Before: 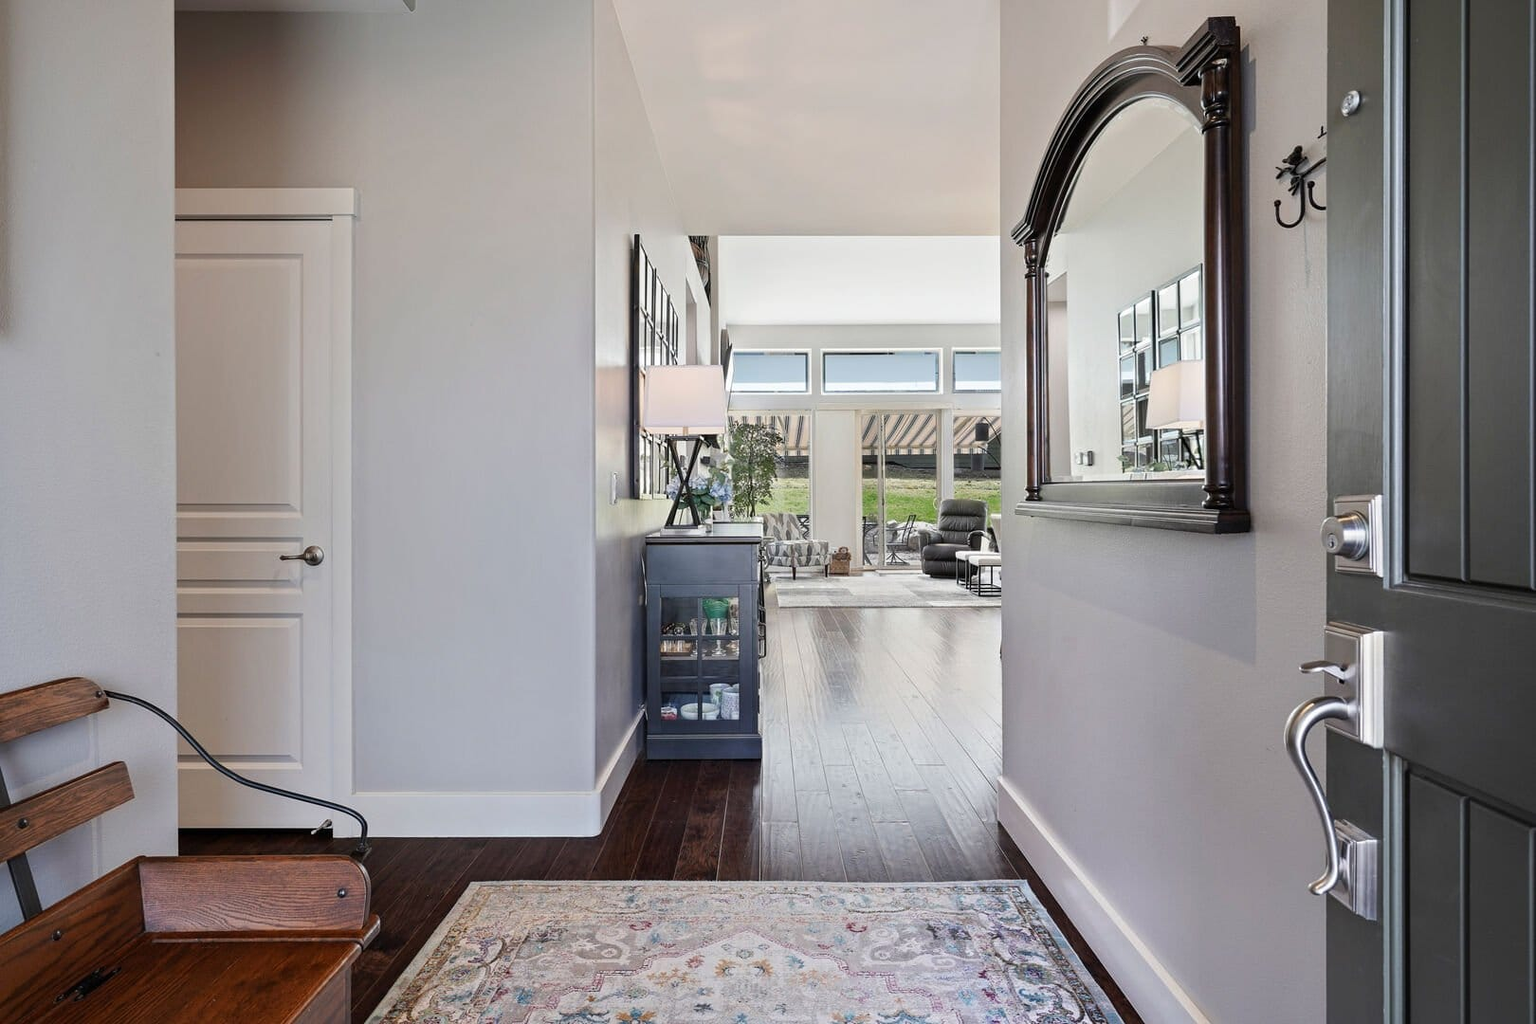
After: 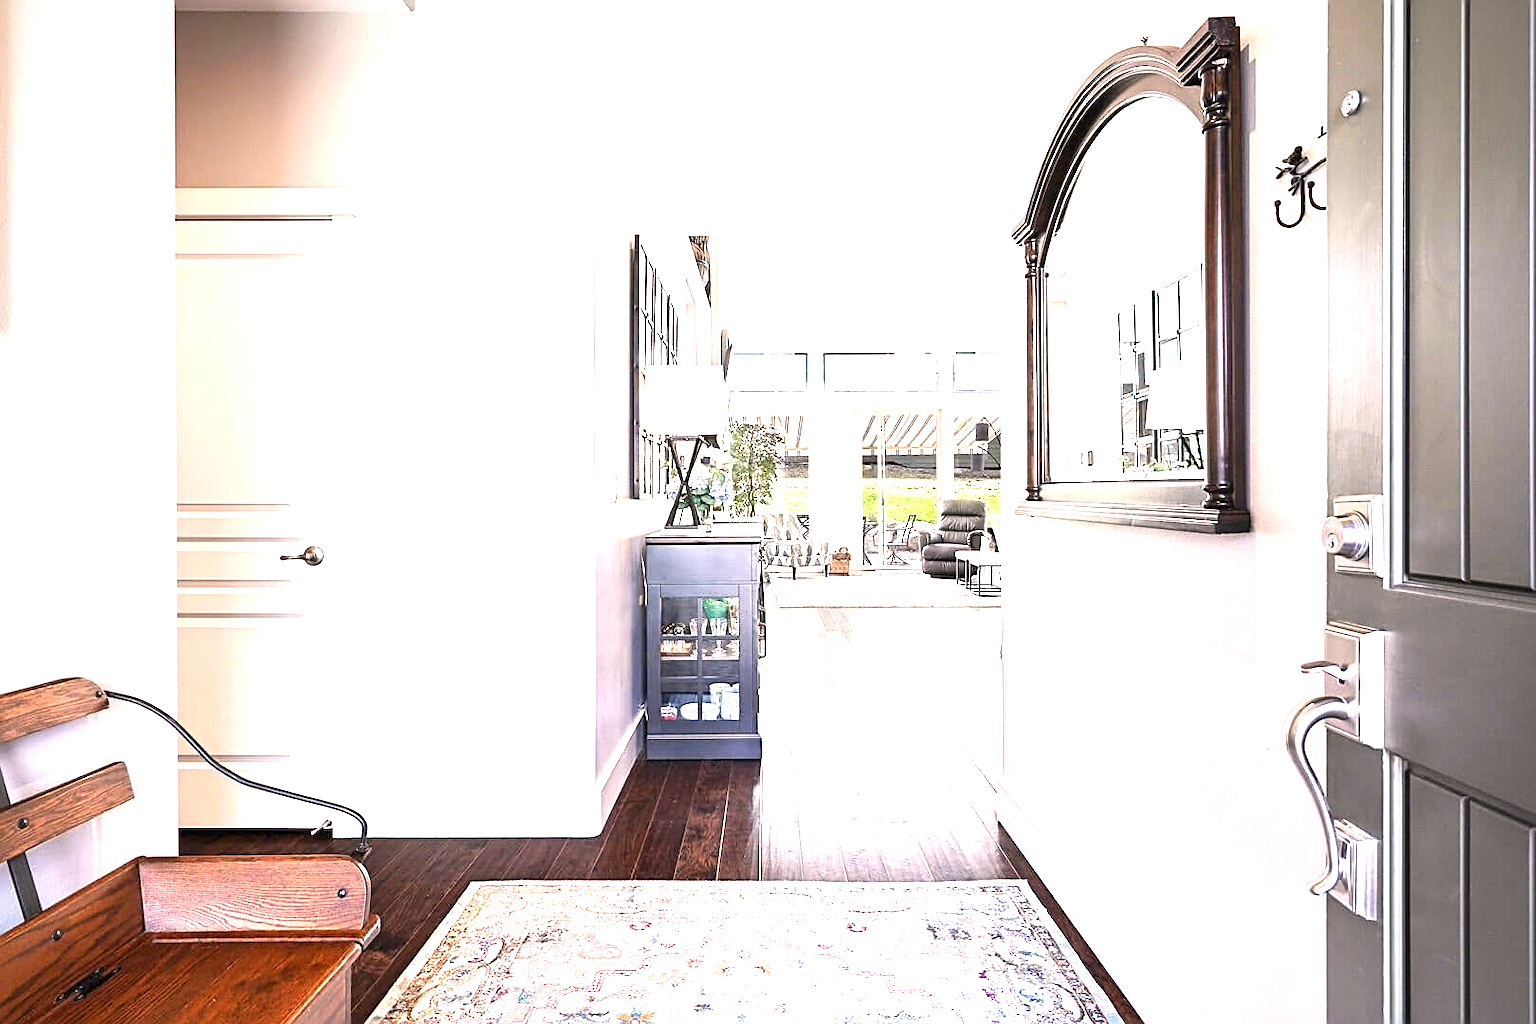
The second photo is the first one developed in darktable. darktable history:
contrast brightness saturation: contrast 0.083, saturation 0.019
exposure: exposure 1.99 EV, compensate highlight preservation false
sharpen: on, module defaults
color correction: highlights a* 6.86, highlights b* 4.24
